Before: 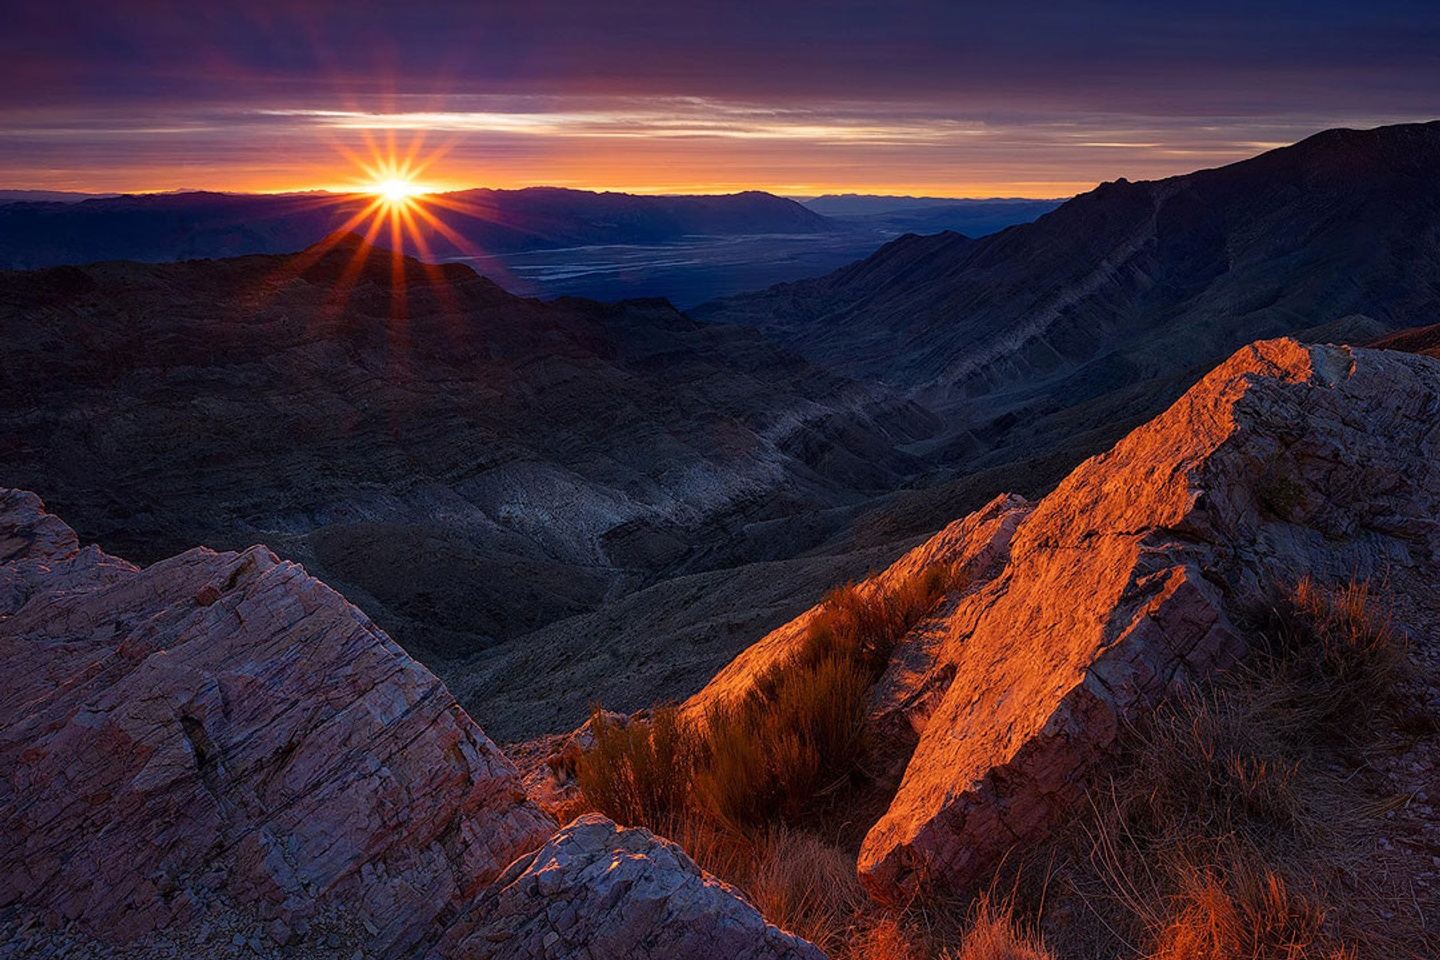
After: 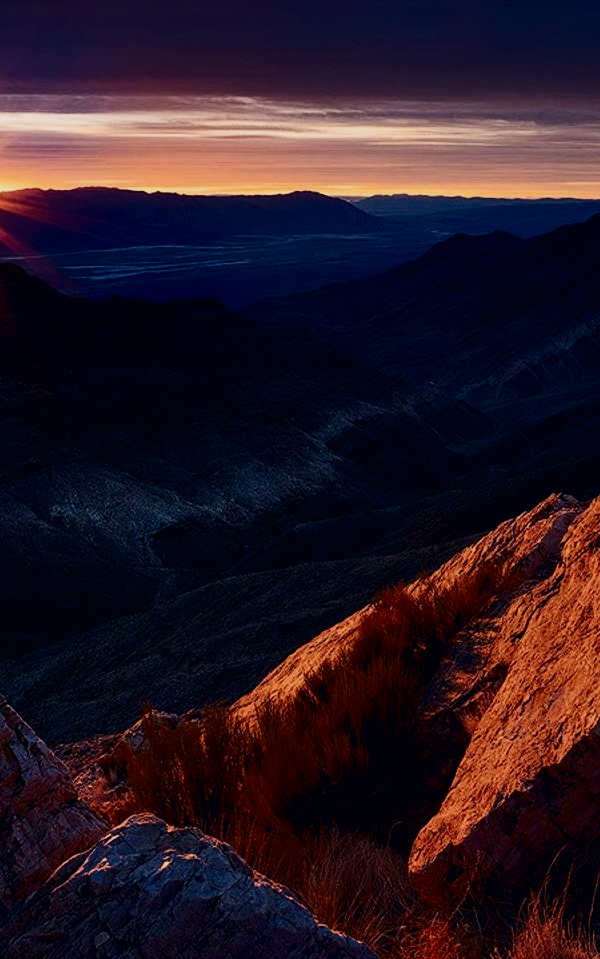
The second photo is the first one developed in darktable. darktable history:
contrast brightness saturation: contrast 0.32, brightness -0.08, saturation 0.17
crop: left 31.229%, right 27.105%
color correction: highlights a* 2.75, highlights b* 5, shadows a* -2.04, shadows b* -4.84, saturation 0.8
filmic rgb: black relative exposure -6.98 EV, white relative exposure 5.63 EV, hardness 2.86
exposure: black level correction 0.001, compensate highlight preservation false
